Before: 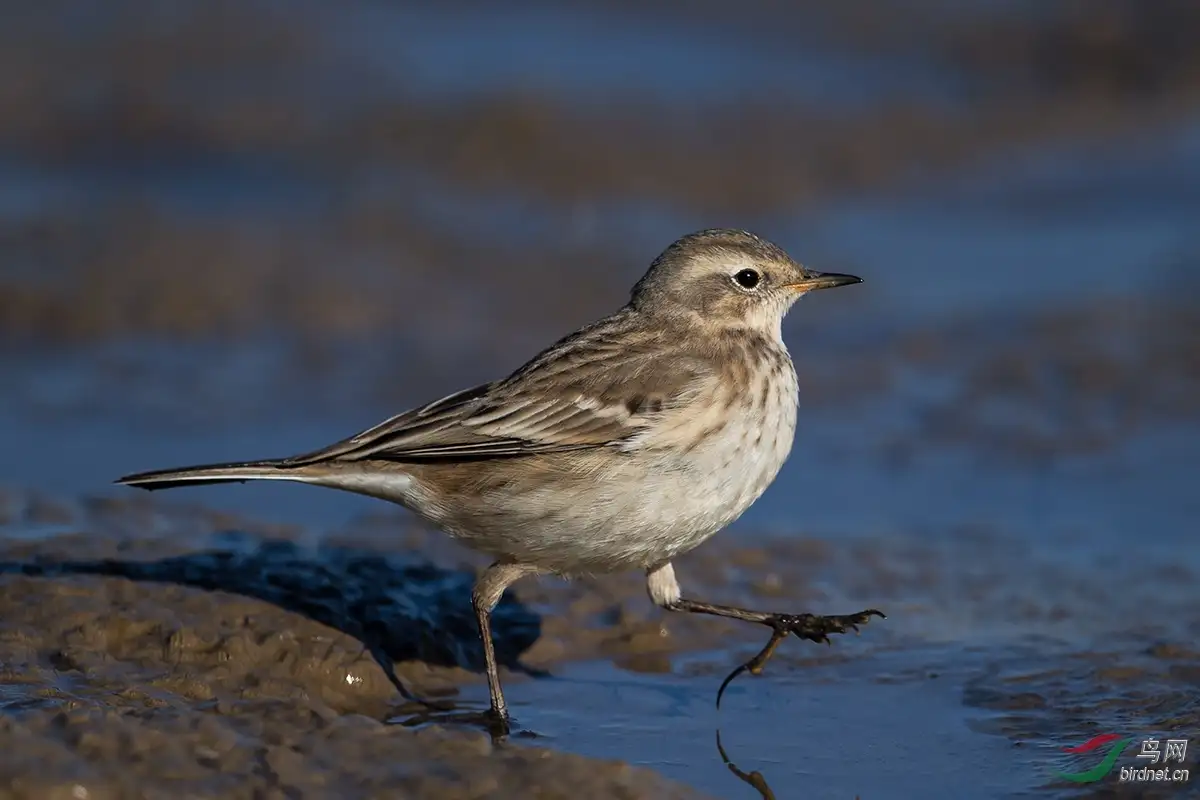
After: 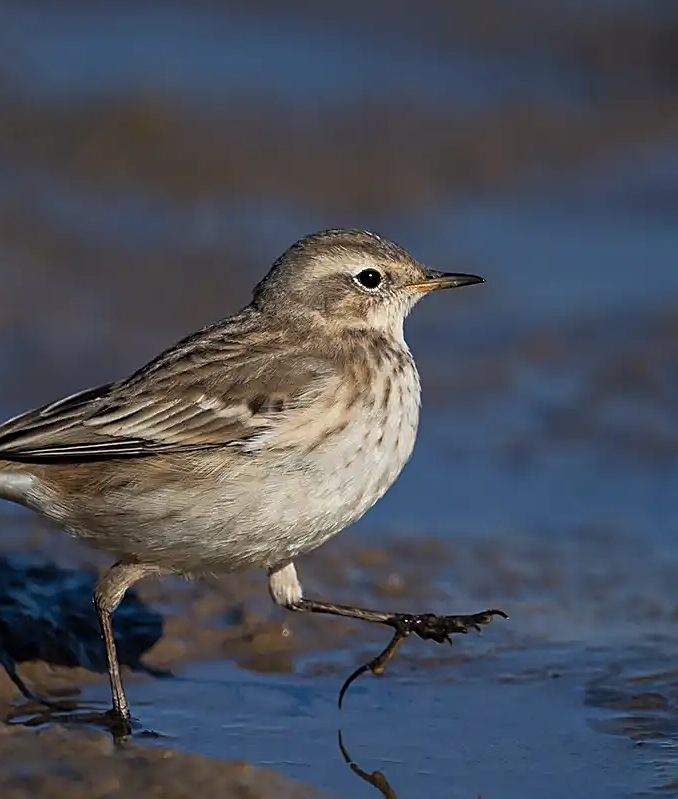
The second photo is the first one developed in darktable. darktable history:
crop: left 31.55%, top 0.023%, right 11.914%
sharpen: on, module defaults
